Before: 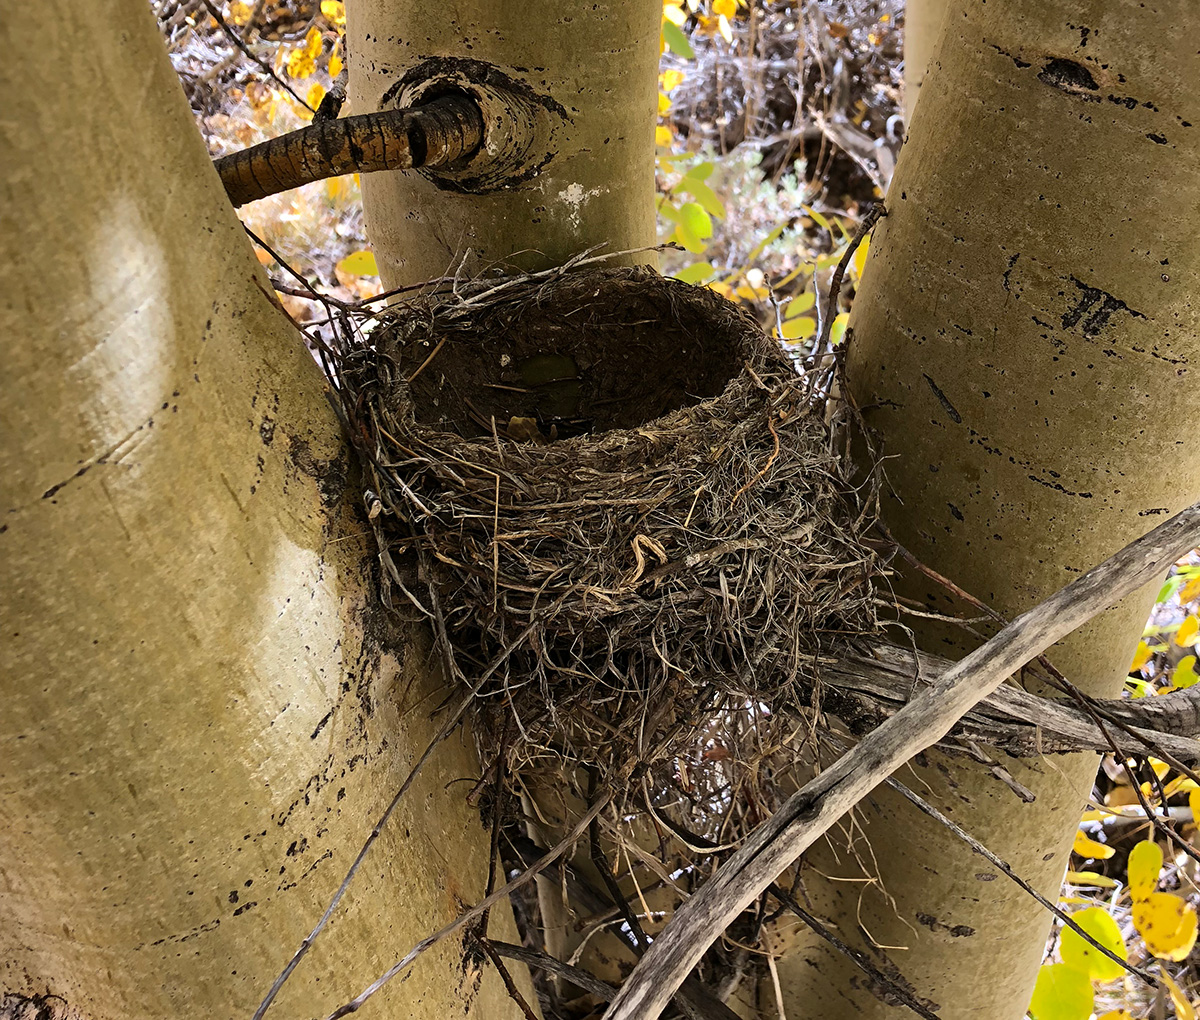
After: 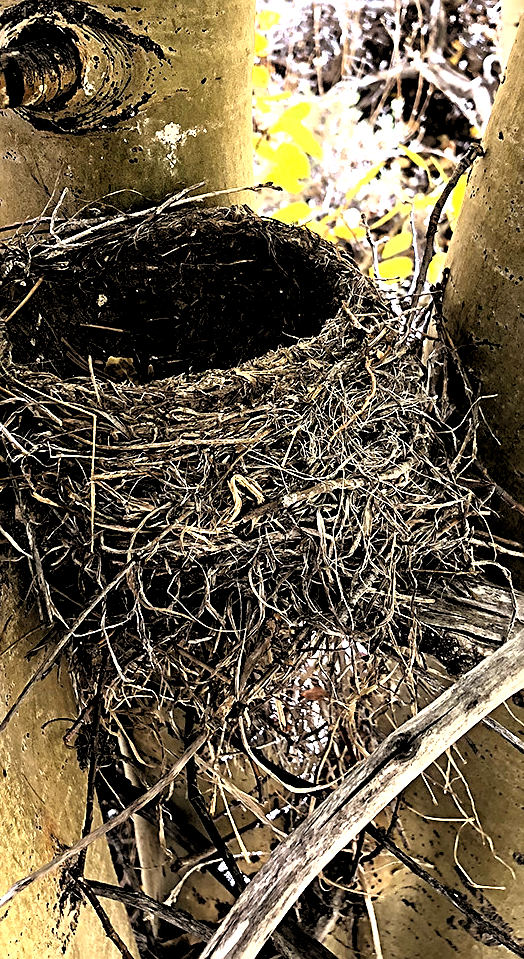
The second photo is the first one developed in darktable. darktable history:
contrast equalizer: octaves 7, y [[0.5, 0.5, 0.544, 0.569, 0.5, 0.5], [0.5 ×6], [0.5 ×6], [0 ×6], [0 ×6]]
base curve: curves: ch0 [(0.017, 0) (0.425, 0.441) (0.844, 0.933) (1, 1)]
crop: left 33.622%, top 5.972%, right 22.705%
exposure: black level correction 0, exposure 0.697 EV, compensate highlight preservation false
tone equalizer: -8 EV -0.417 EV, -7 EV -0.423 EV, -6 EV -0.362 EV, -5 EV -0.254 EV, -3 EV 0.2 EV, -2 EV 0.363 EV, -1 EV 0.413 EV, +0 EV 0.431 EV
local contrast: highlights 102%, shadows 97%, detail 120%, midtone range 0.2
sharpen: on, module defaults
